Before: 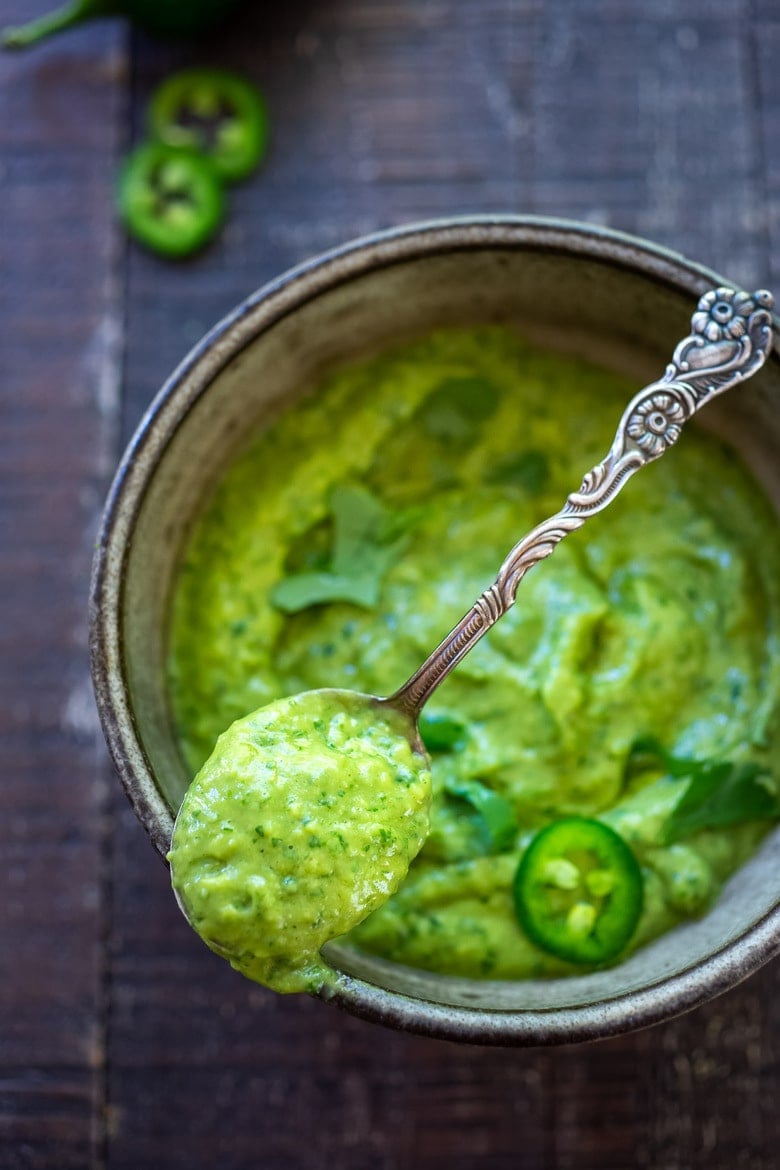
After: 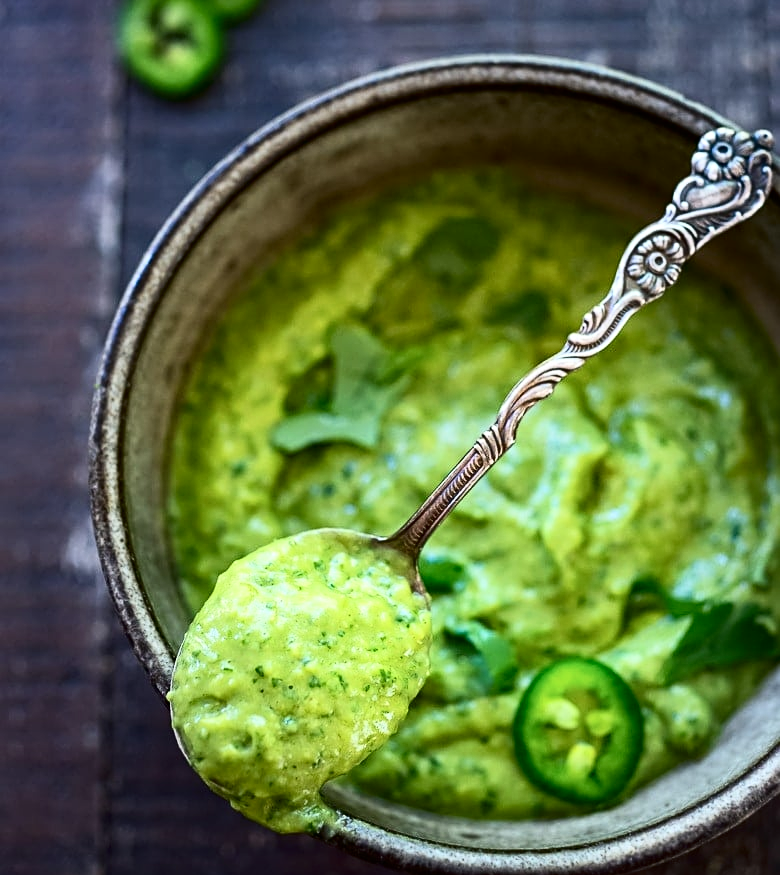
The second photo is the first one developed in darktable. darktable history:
crop: top 13.756%, bottom 11.398%
sharpen: radius 2.52, amount 0.329
tone curve: curves: ch0 [(0, 0) (0.137, 0.063) (0.255, 0.176) (0.502, 0.502) (0.749, 0.839) (1, 1)], color space Lab, independent channels, preserve colors none
